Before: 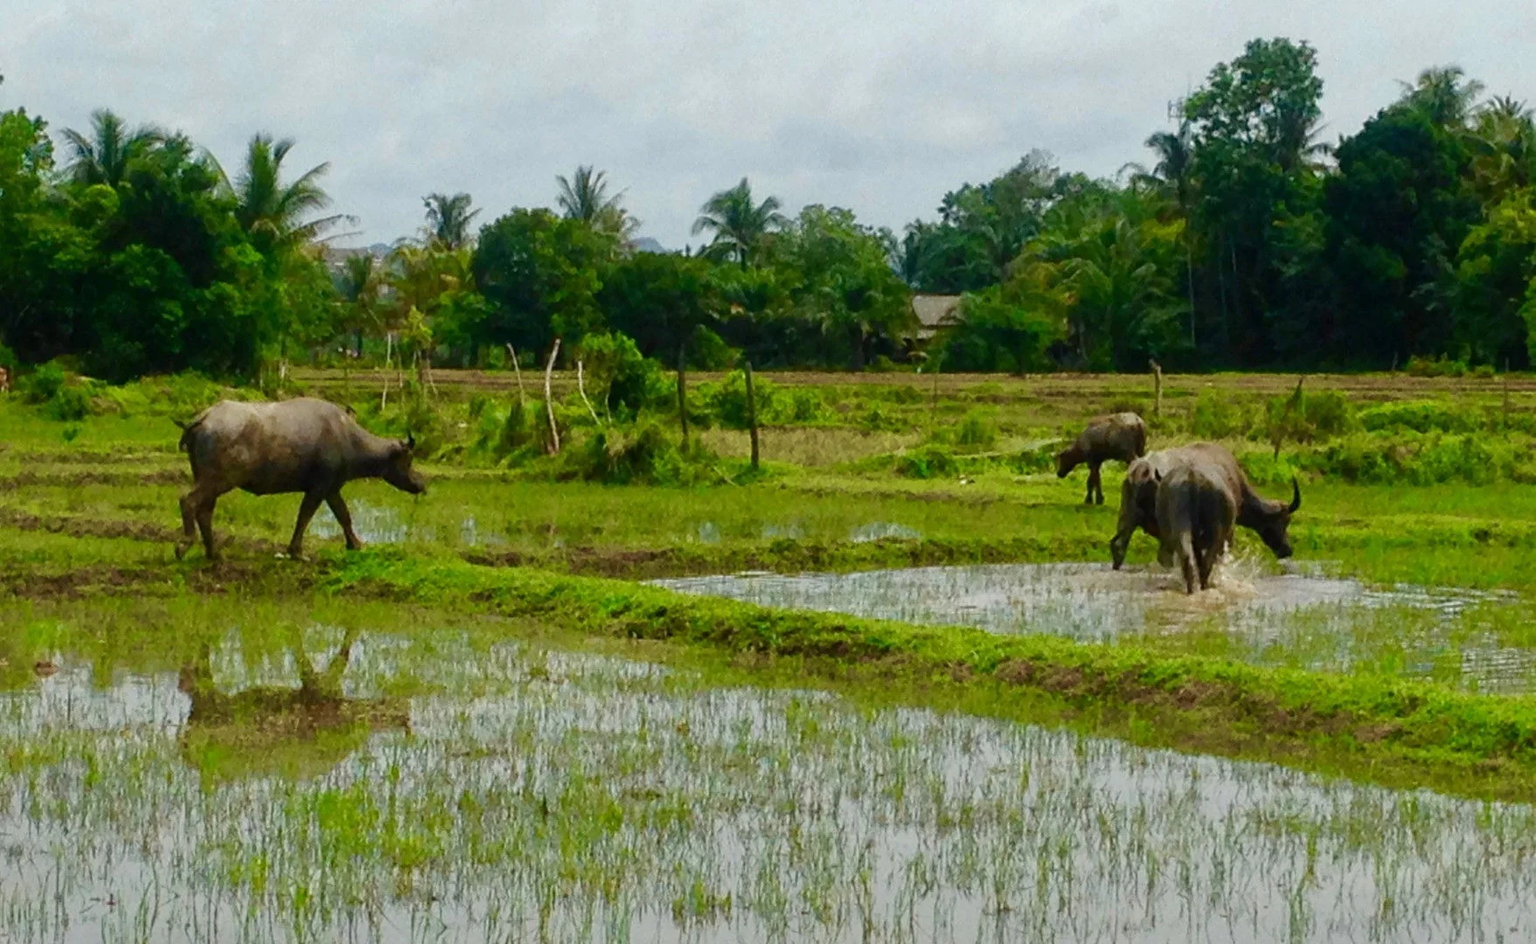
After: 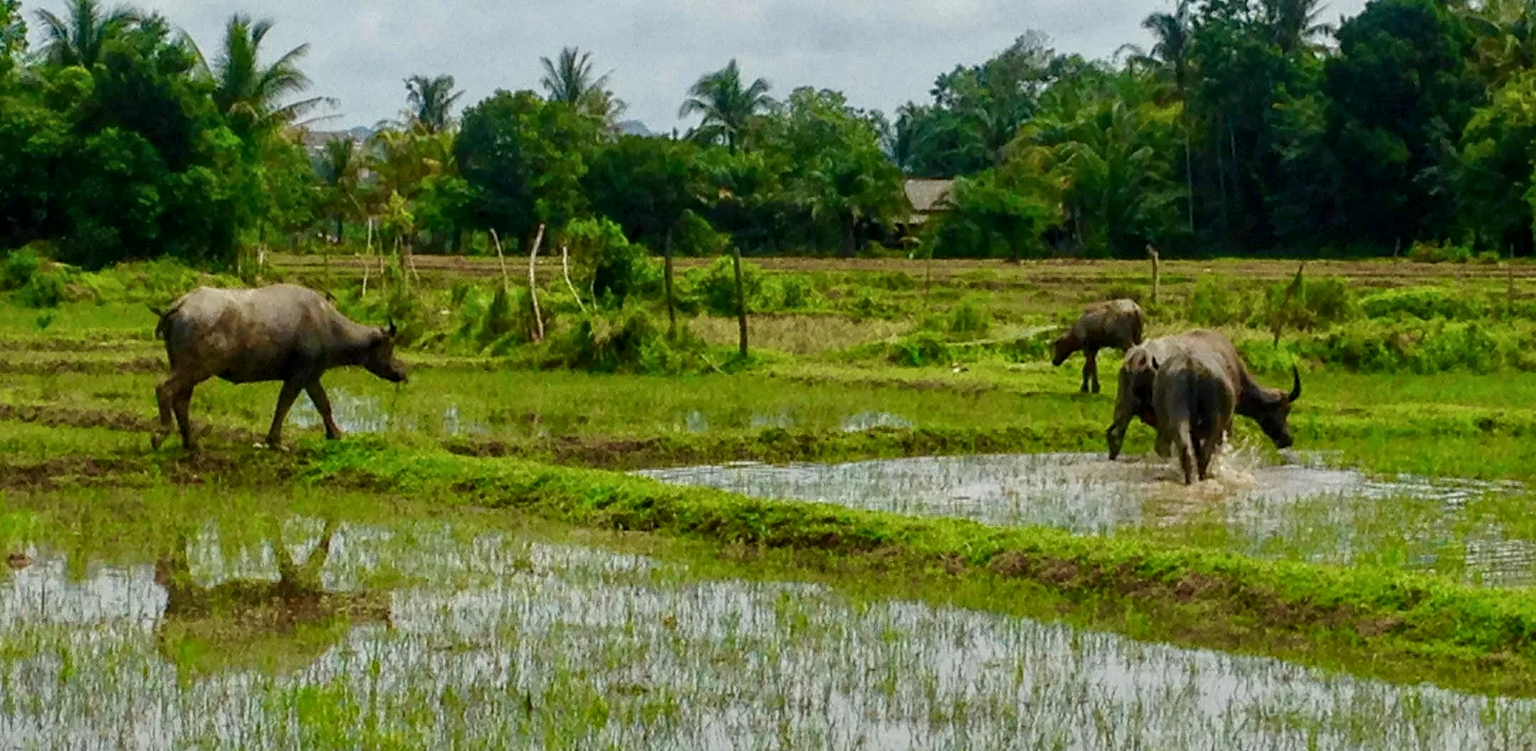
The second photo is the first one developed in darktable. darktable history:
local contrast: on, module defaults
crop and rotate: left 1.814%, top 12.818%, right 0.25%, bottom 9.225%
